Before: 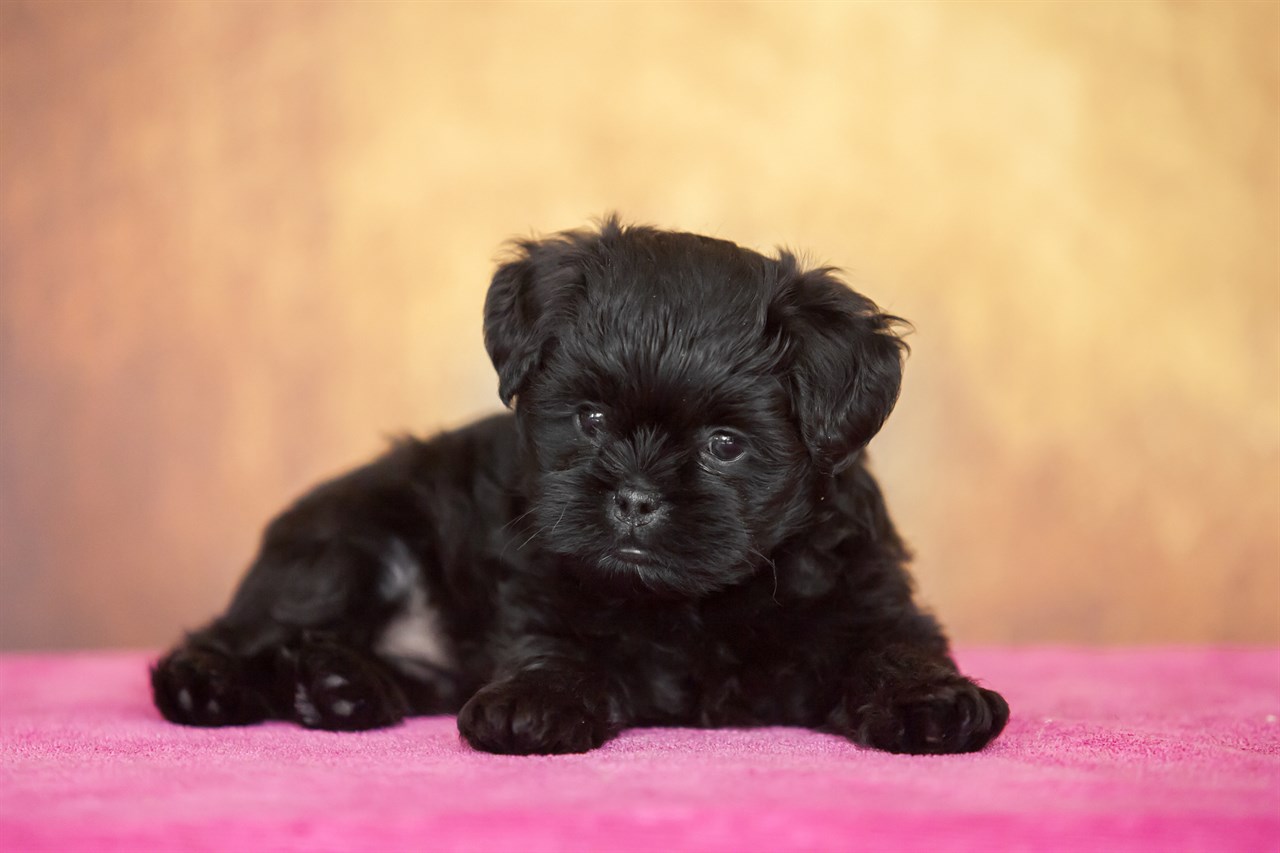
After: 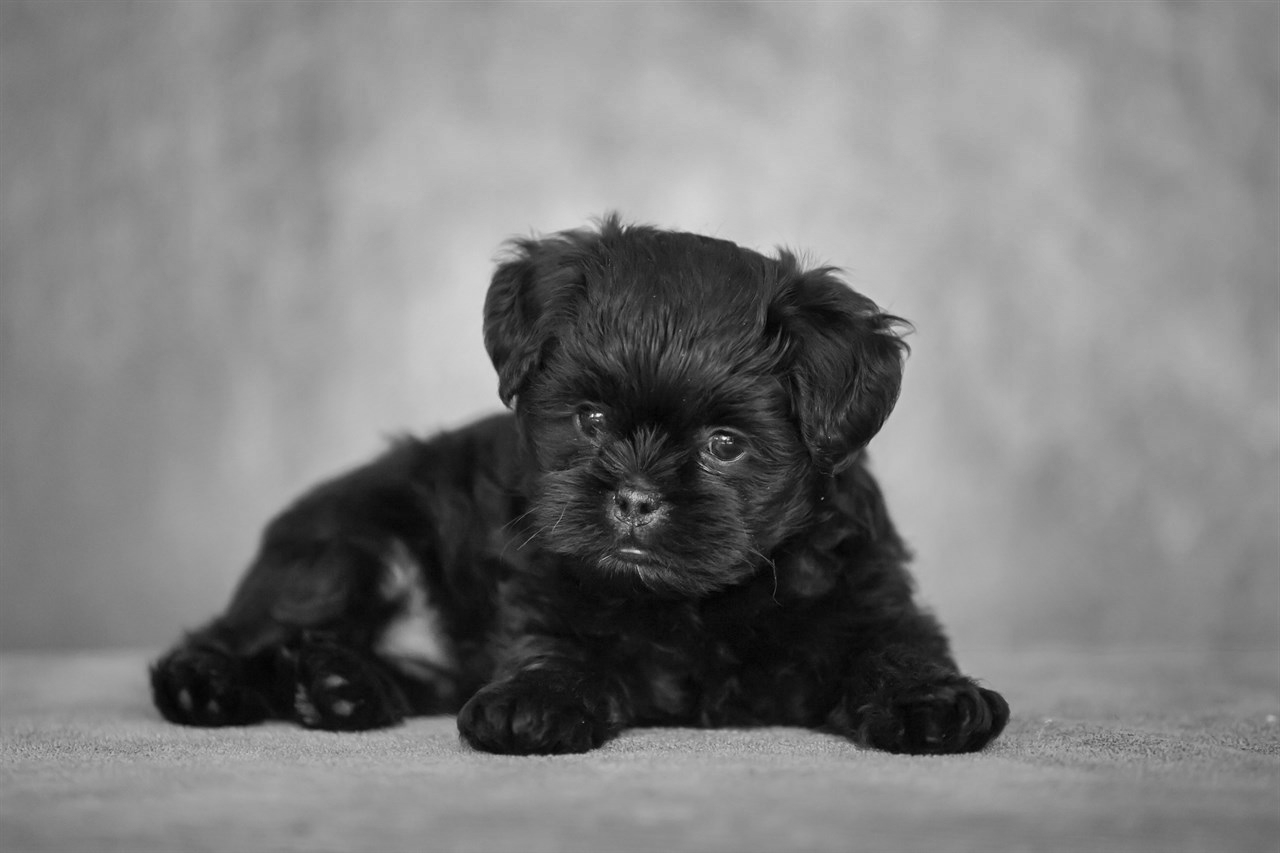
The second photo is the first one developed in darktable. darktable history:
monochrome: size 1
shadows and highlights: white point adjustment -3.64, highlights -63.34, highlights color adjustment 42%, soften with gaussian
contrast brightness saturation: contrast 0.01, saturation -0.05
